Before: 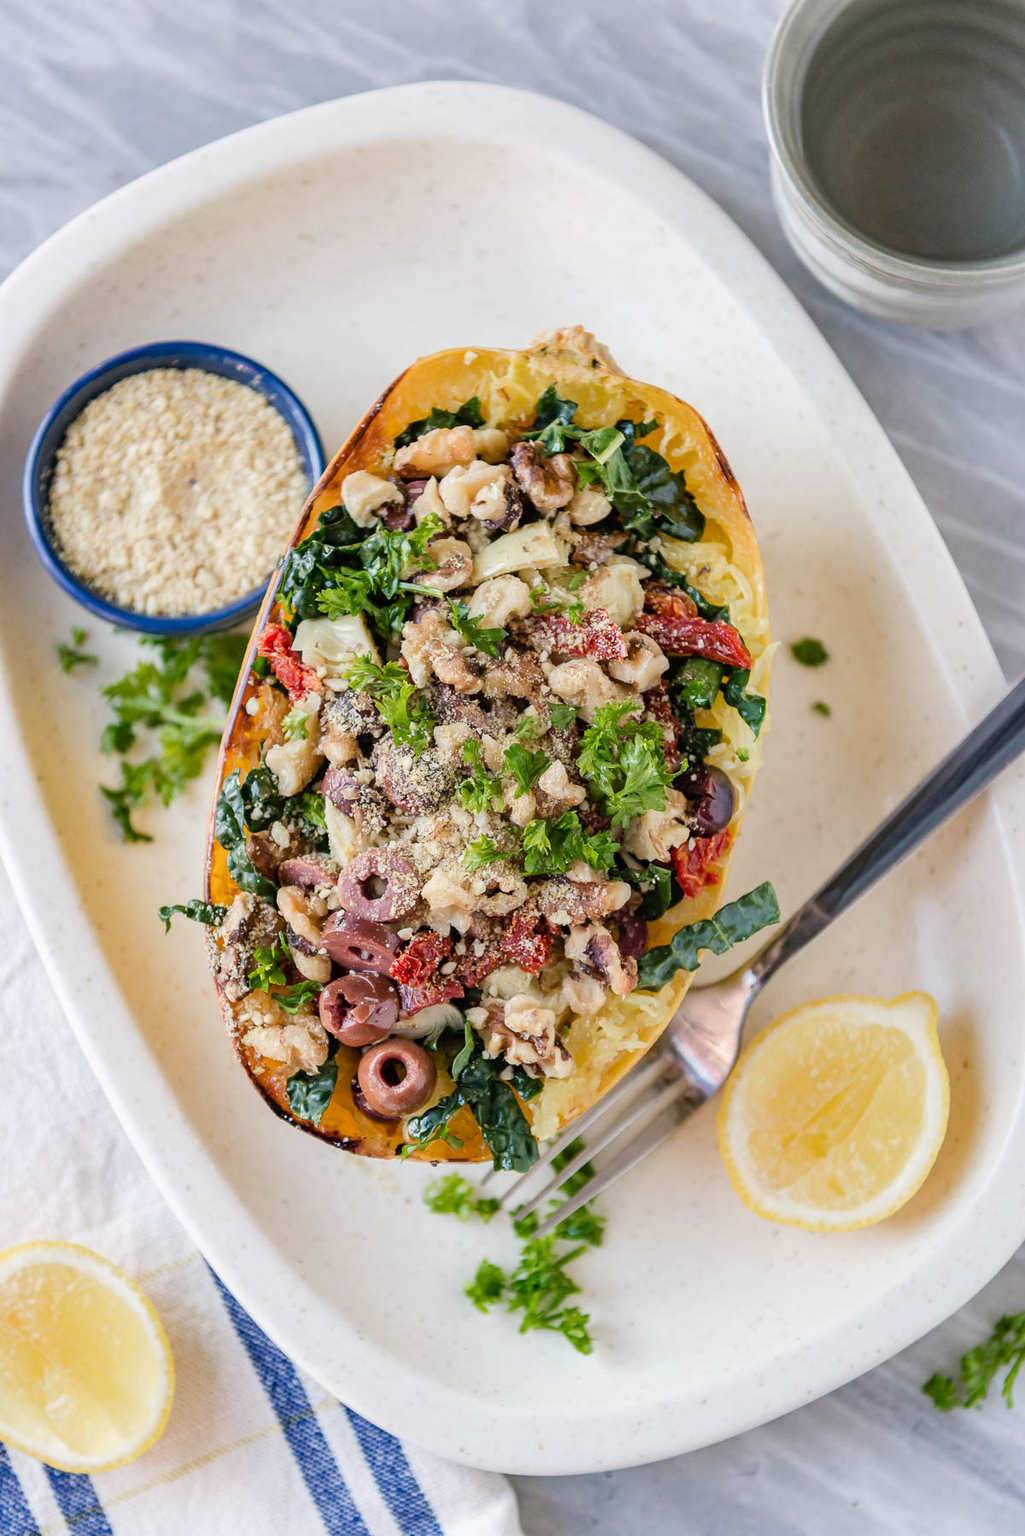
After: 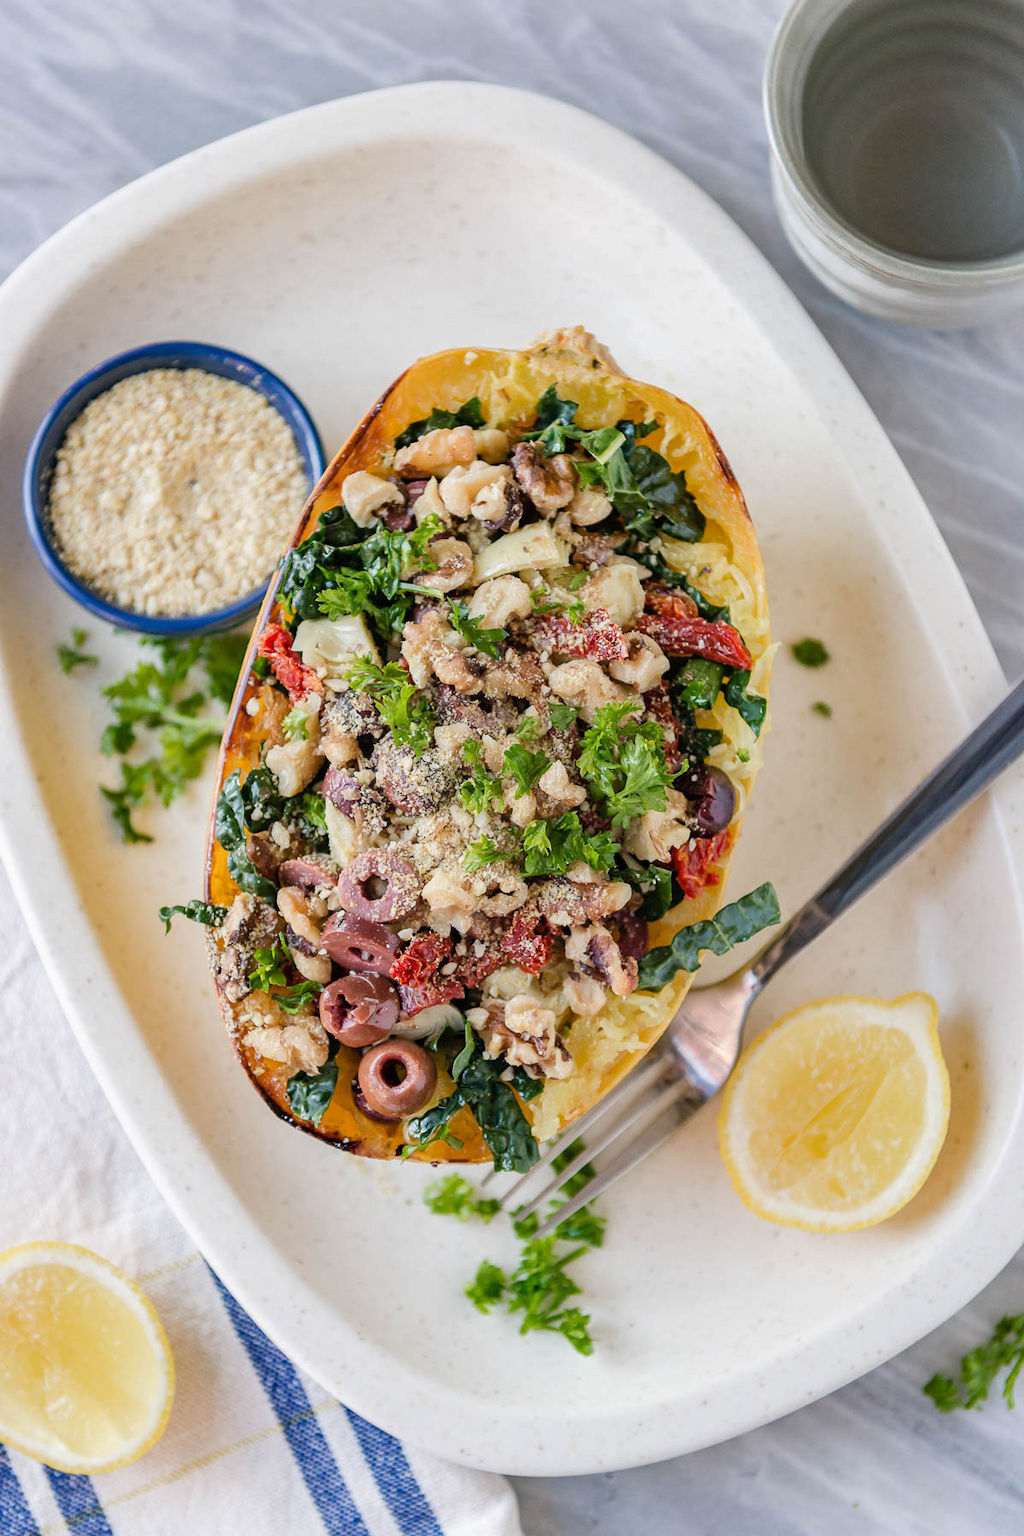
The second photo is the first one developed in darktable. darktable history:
shadows and highlights: shadows 25.08, highlights -24.17
